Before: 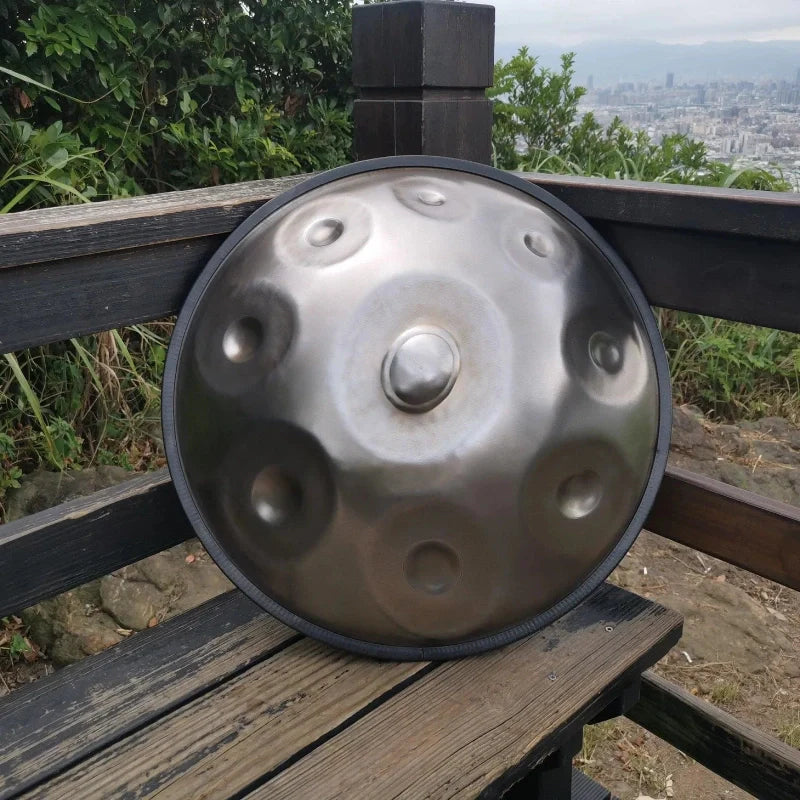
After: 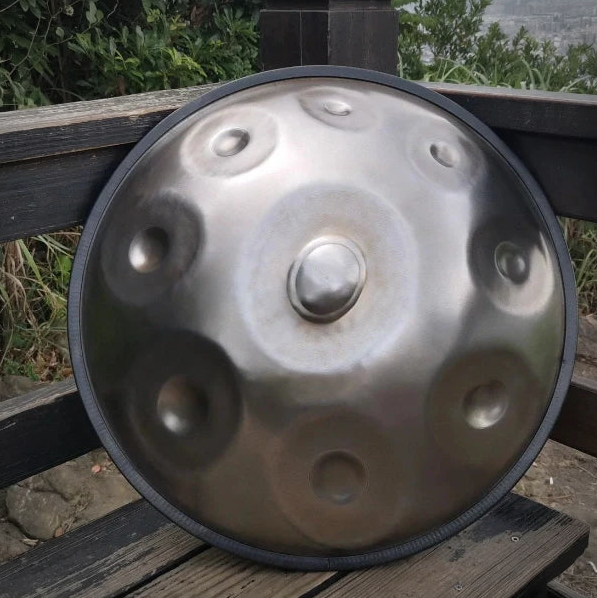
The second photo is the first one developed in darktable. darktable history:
crop and rotate: left 11.831%, top 11.346%, right 13.429%, bottom 13.899%
vignetting: unbound false
